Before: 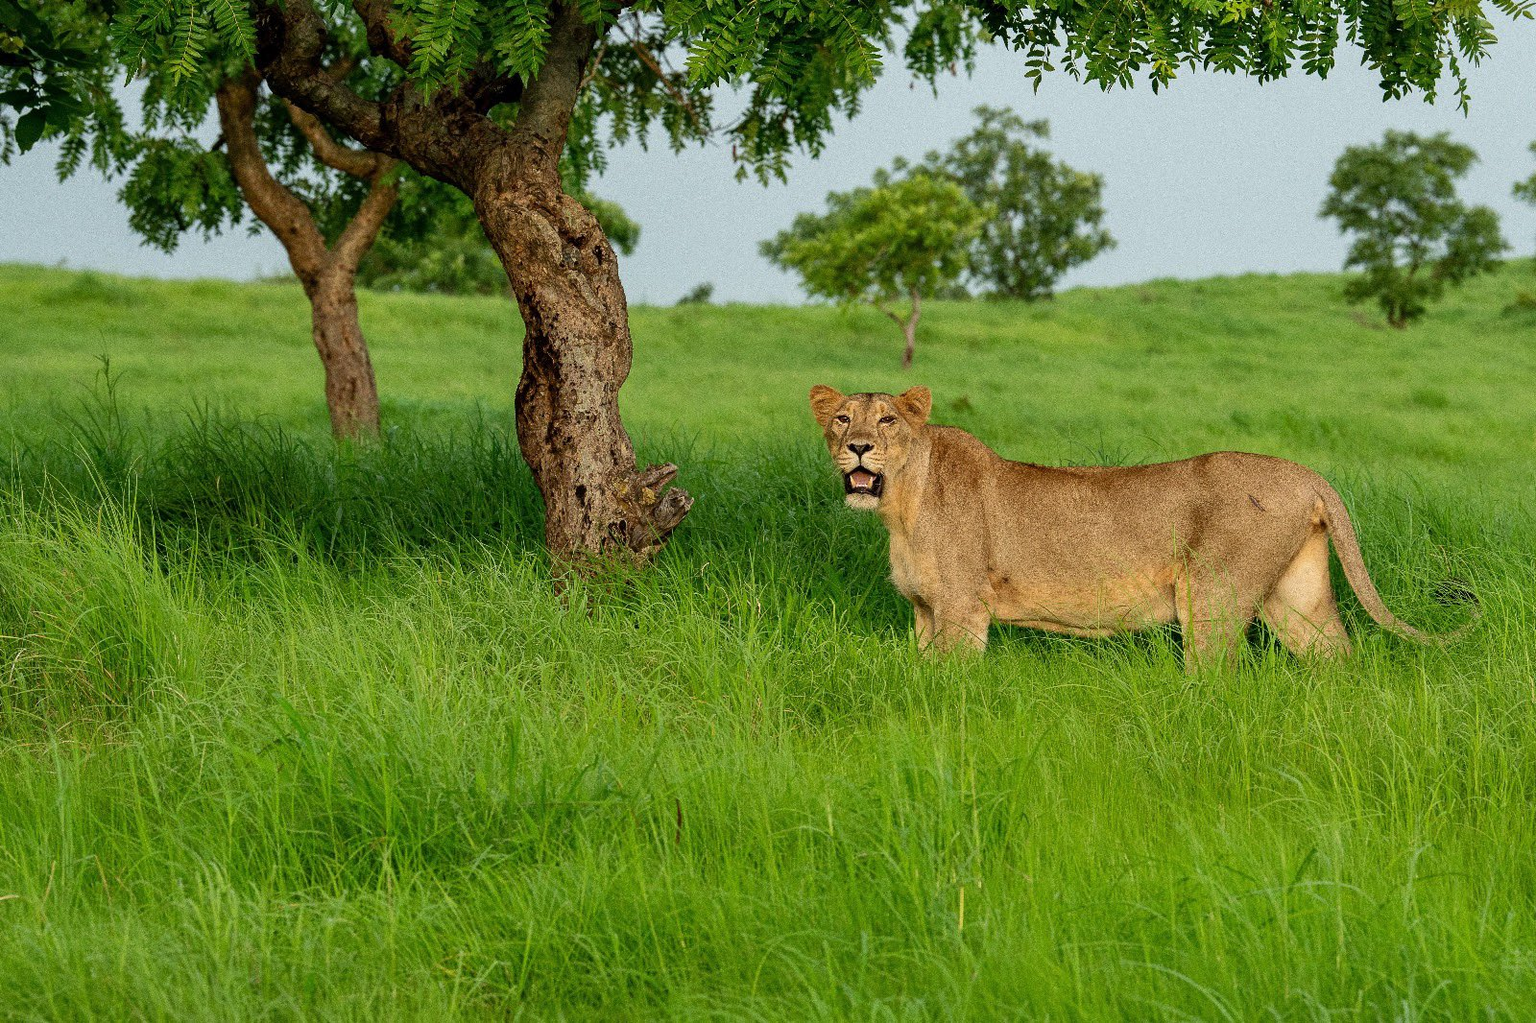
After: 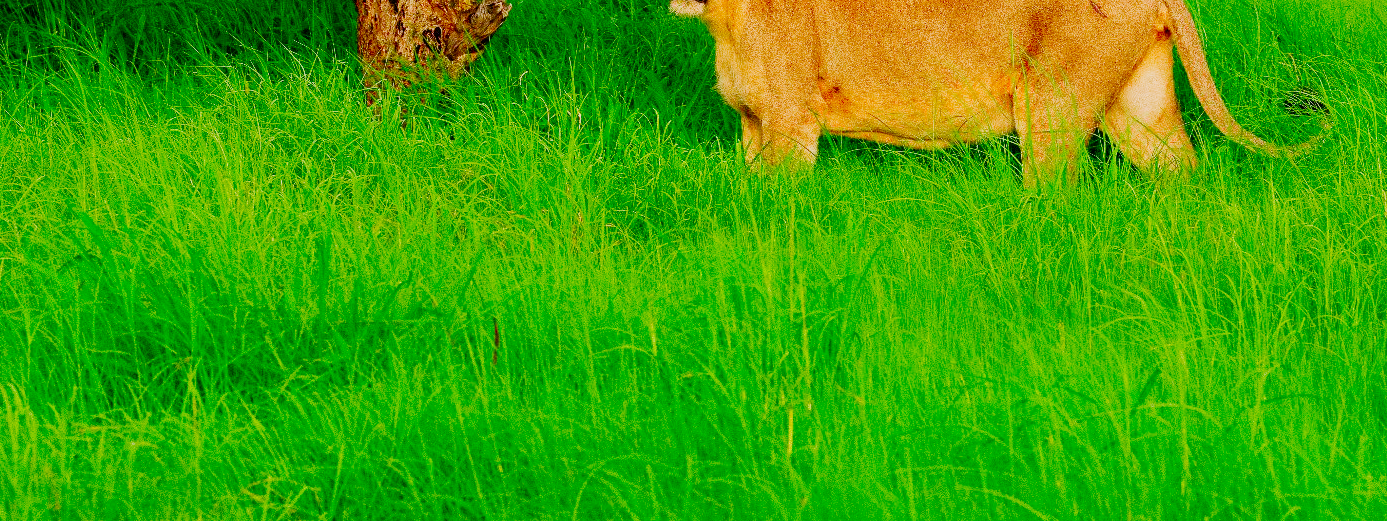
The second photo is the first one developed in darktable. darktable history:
filmic rgb: black relative exposure -7.65 EV, white relative exposure 4.56 EV, threshold 3.02 EV, hardness 3.61, add noise in highlights 0, preserve chrominance no, color science v3 (2019), use custom middle-gray values true, contrast in highlights soft, enable highlight reconstruction true
color correction: highlights a* 1.56, highlights b* -1.79, saturation 2.46
exposure: exposure 0.652 EV, compensate exposure bias true, compensate highlight preservation false
crop and rotate: left 13.292%, top 48.325%, bottom 2.718%
